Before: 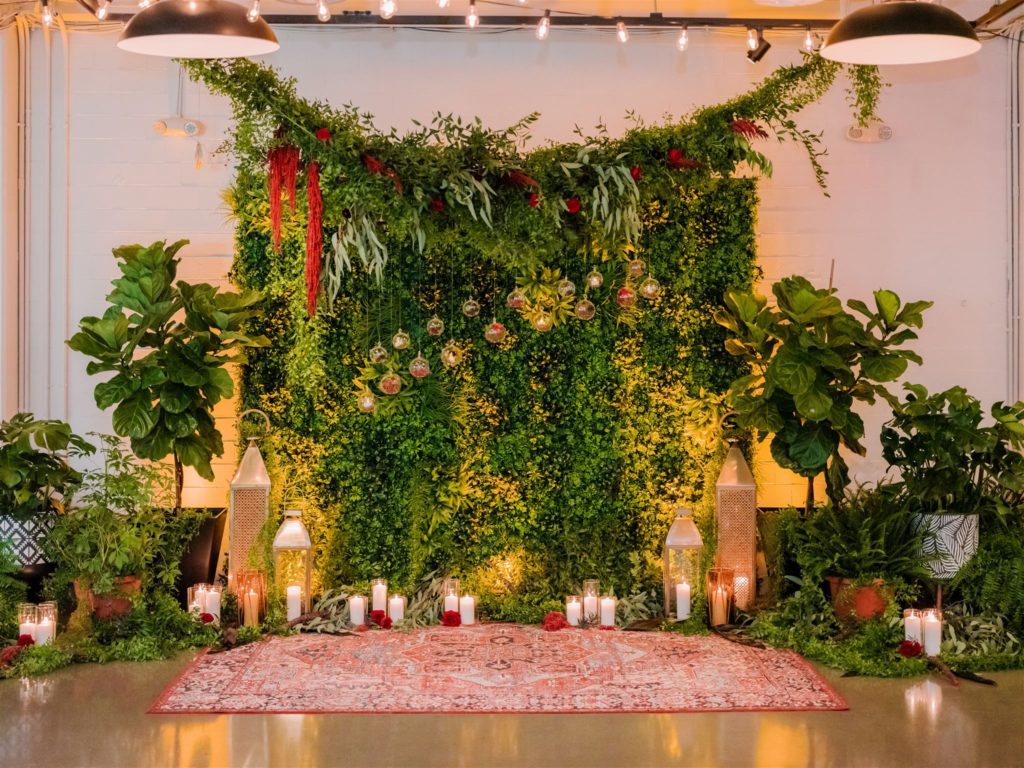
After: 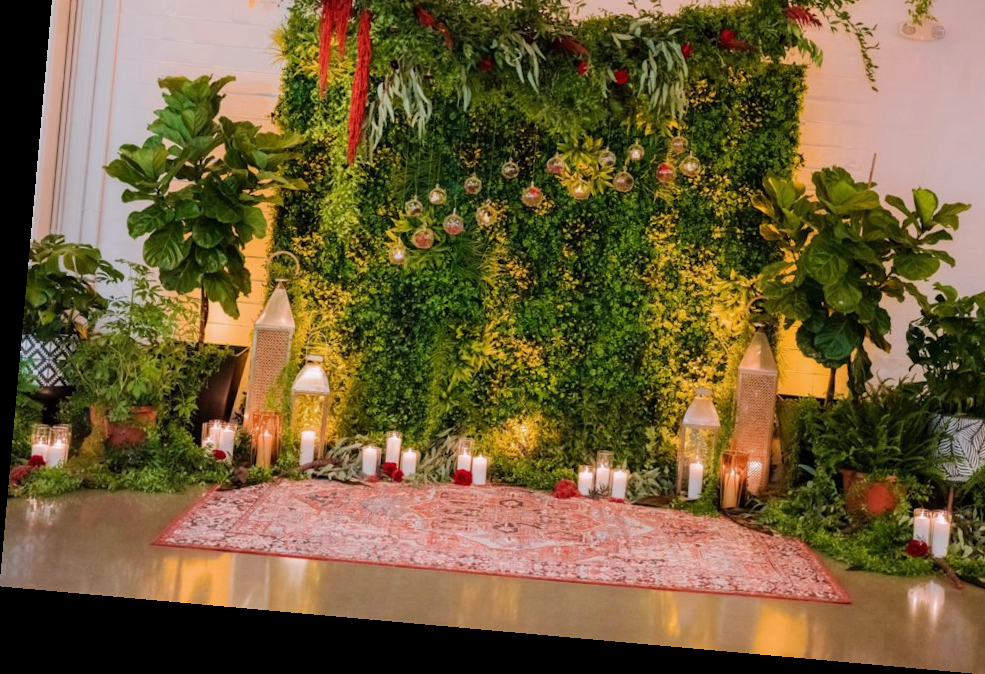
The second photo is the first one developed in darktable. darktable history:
crop: top 20.916%, right 9.437%, bottom 0.316%
white balance: red 0.98, blue 1.034
rotate and perspective: rotation 5.12°, automatic cropping off
